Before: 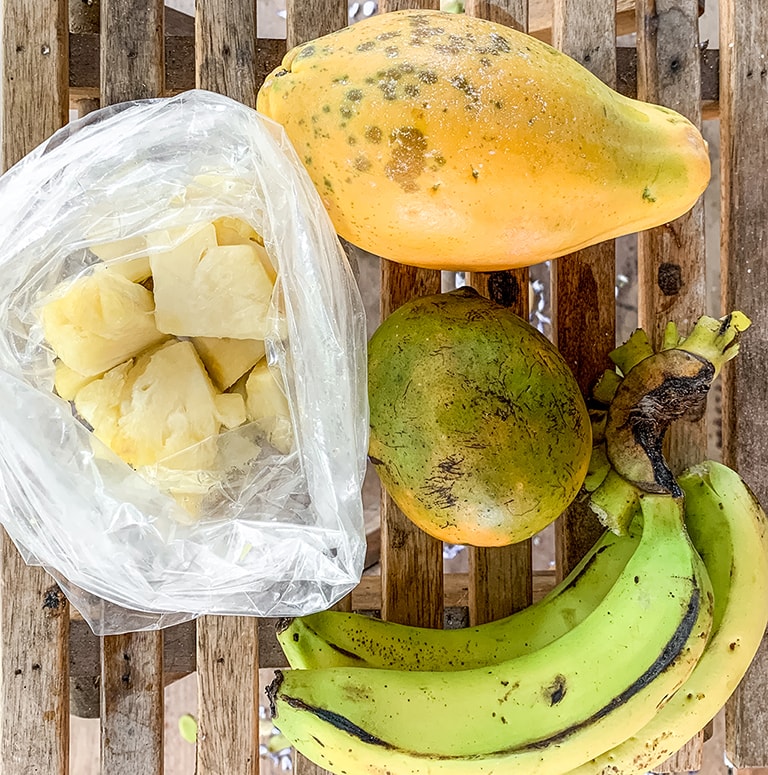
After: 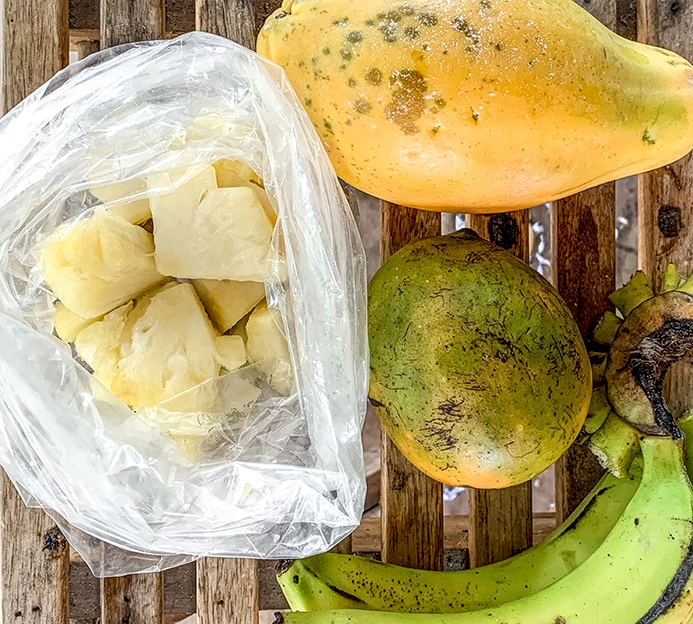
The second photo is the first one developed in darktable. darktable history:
local contrast: on, module defaults
crop: top 7.49%, right 9.717%, bottom 11.943%
